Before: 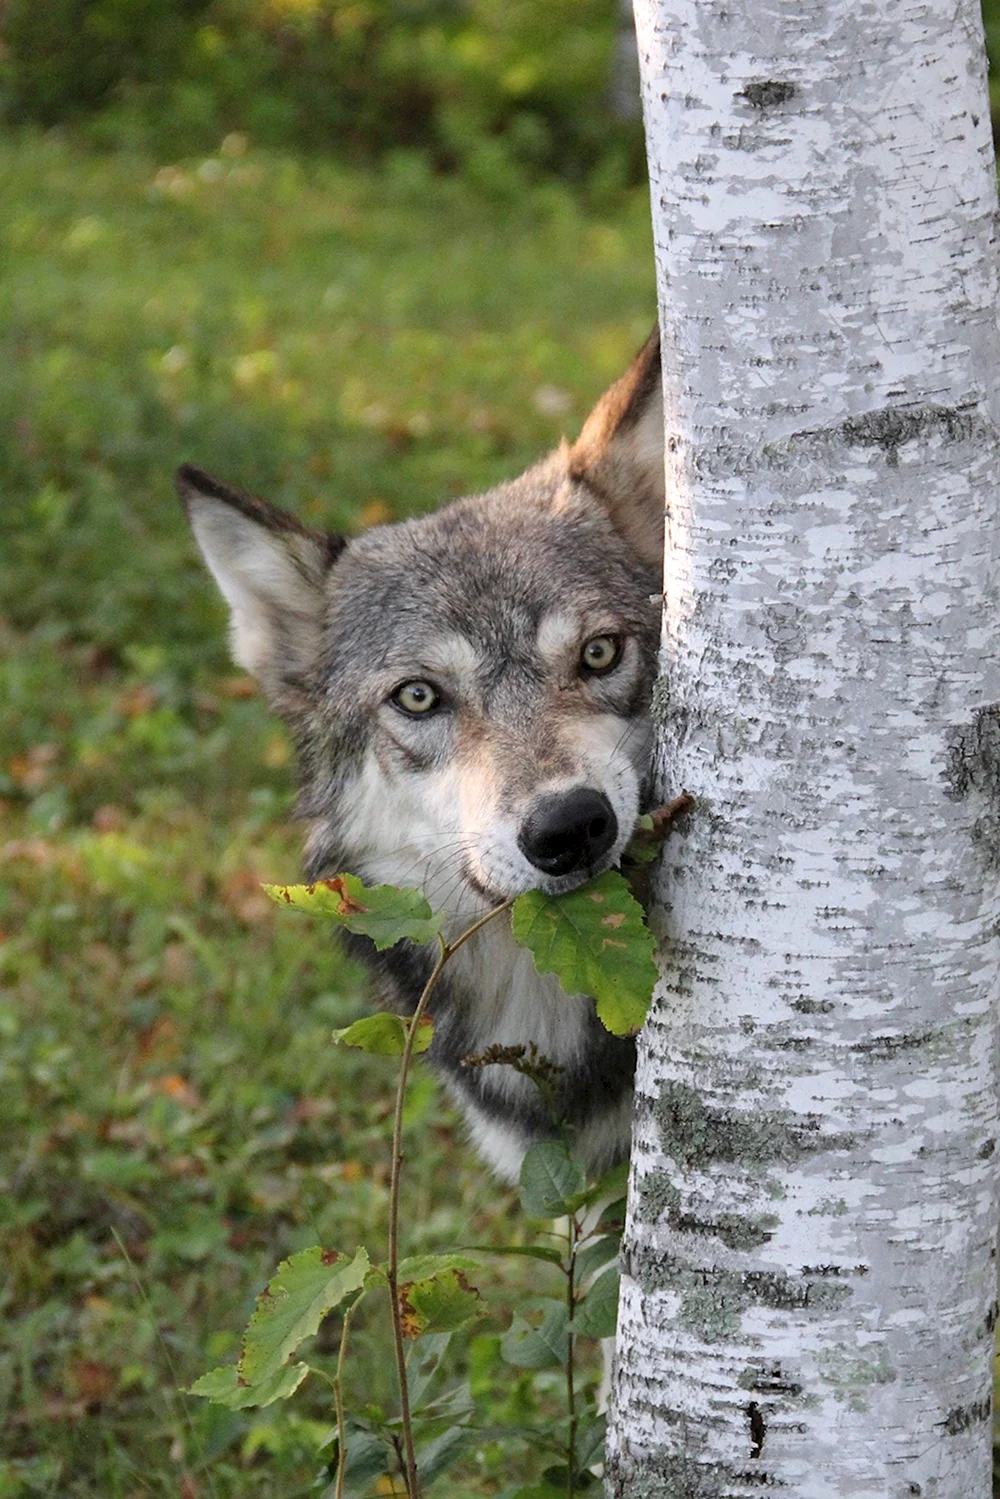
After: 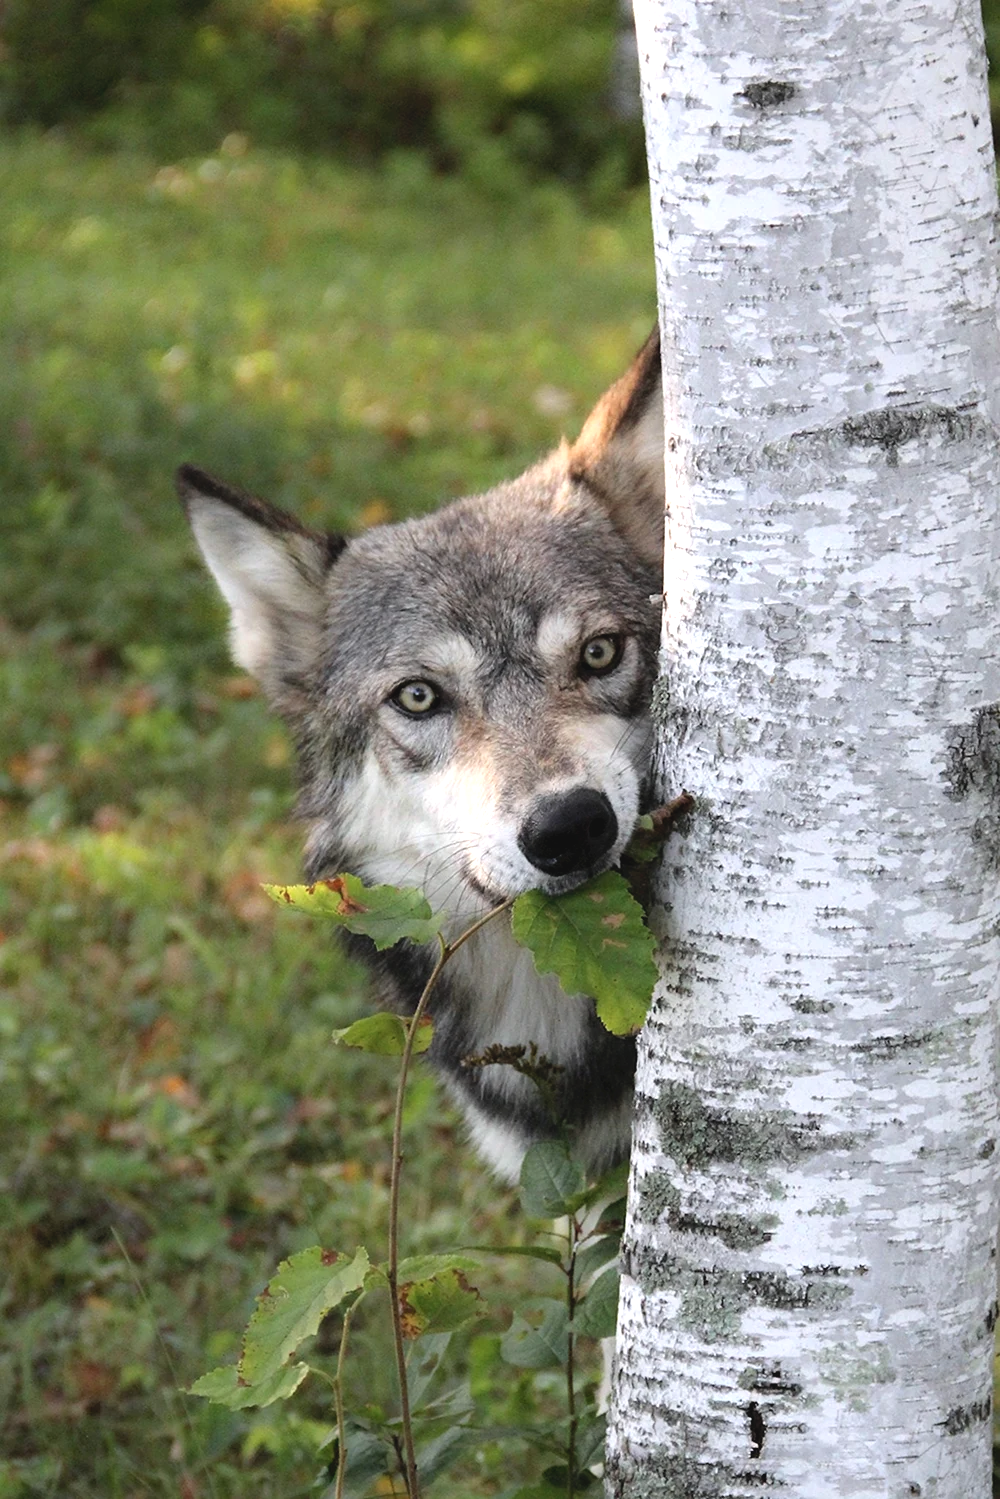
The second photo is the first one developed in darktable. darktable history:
tone equalizer: -8 EV -0.756 EV, -7 EV -0.676 EV, -6 EV -0.599 EV, -5 EV -0.364 EV, -3 EV 0.372 EV, -2 EV 0.6 EV, -1 EV 0.693 EV, +0 EV 0.74 EV, smoothing diameter 2.18%, edges refinement/feathering 15.66, mask exposure compensation -1.57 EV, filter diffusion 5
contrast brightness saturation: contrast -0.095, saturation -0.097
